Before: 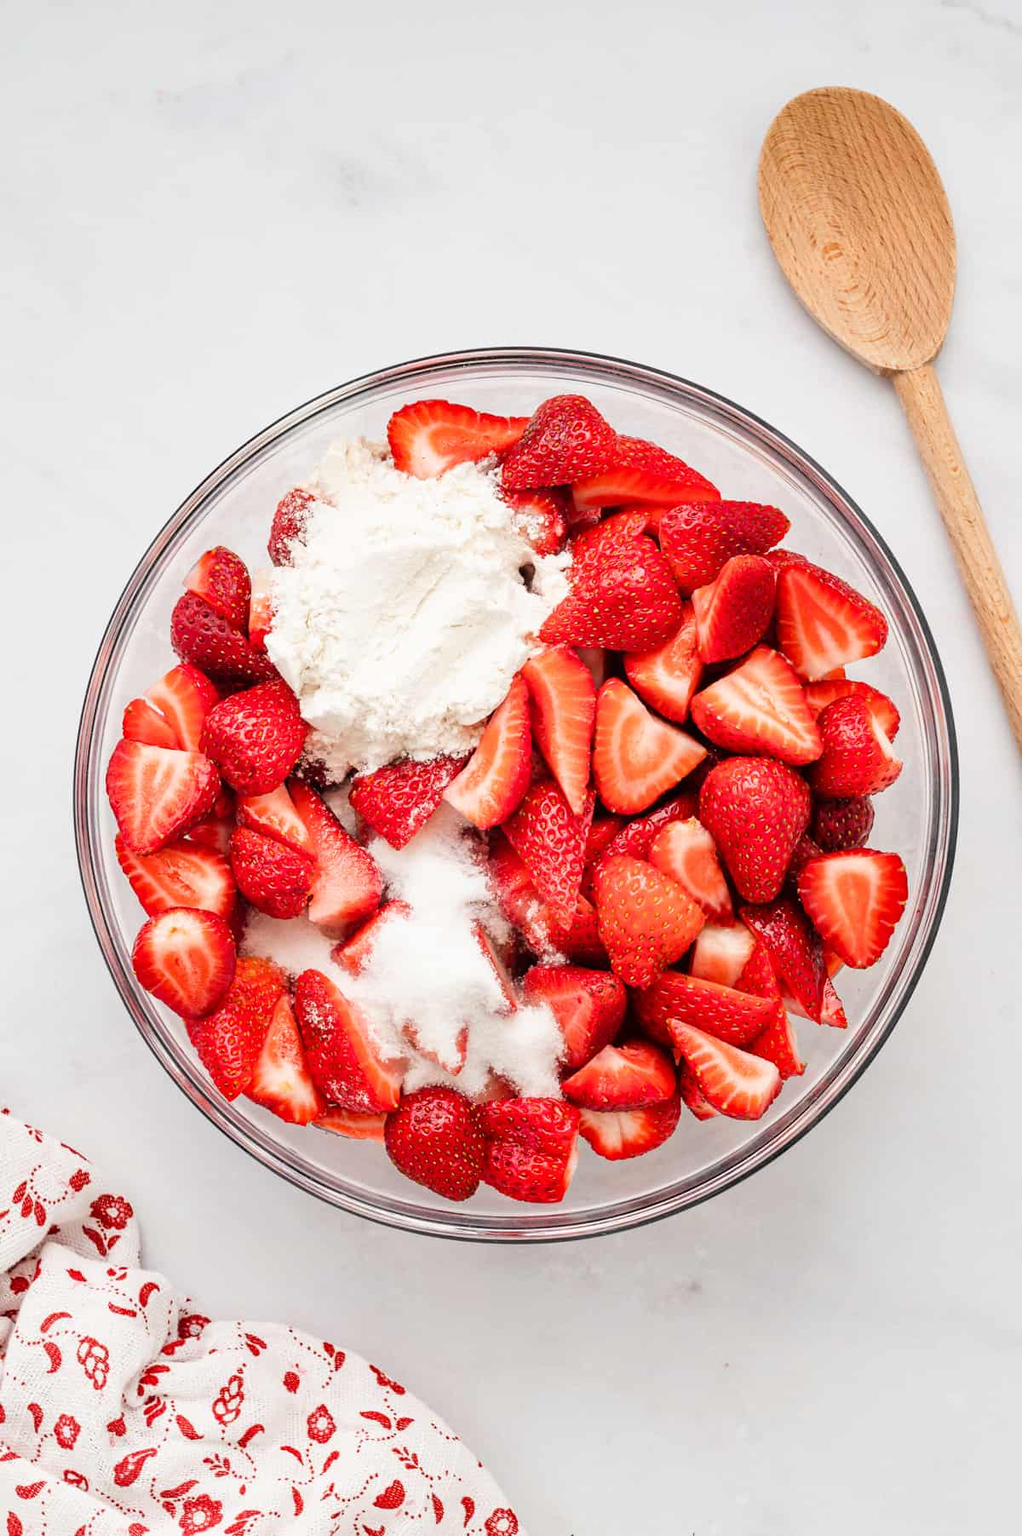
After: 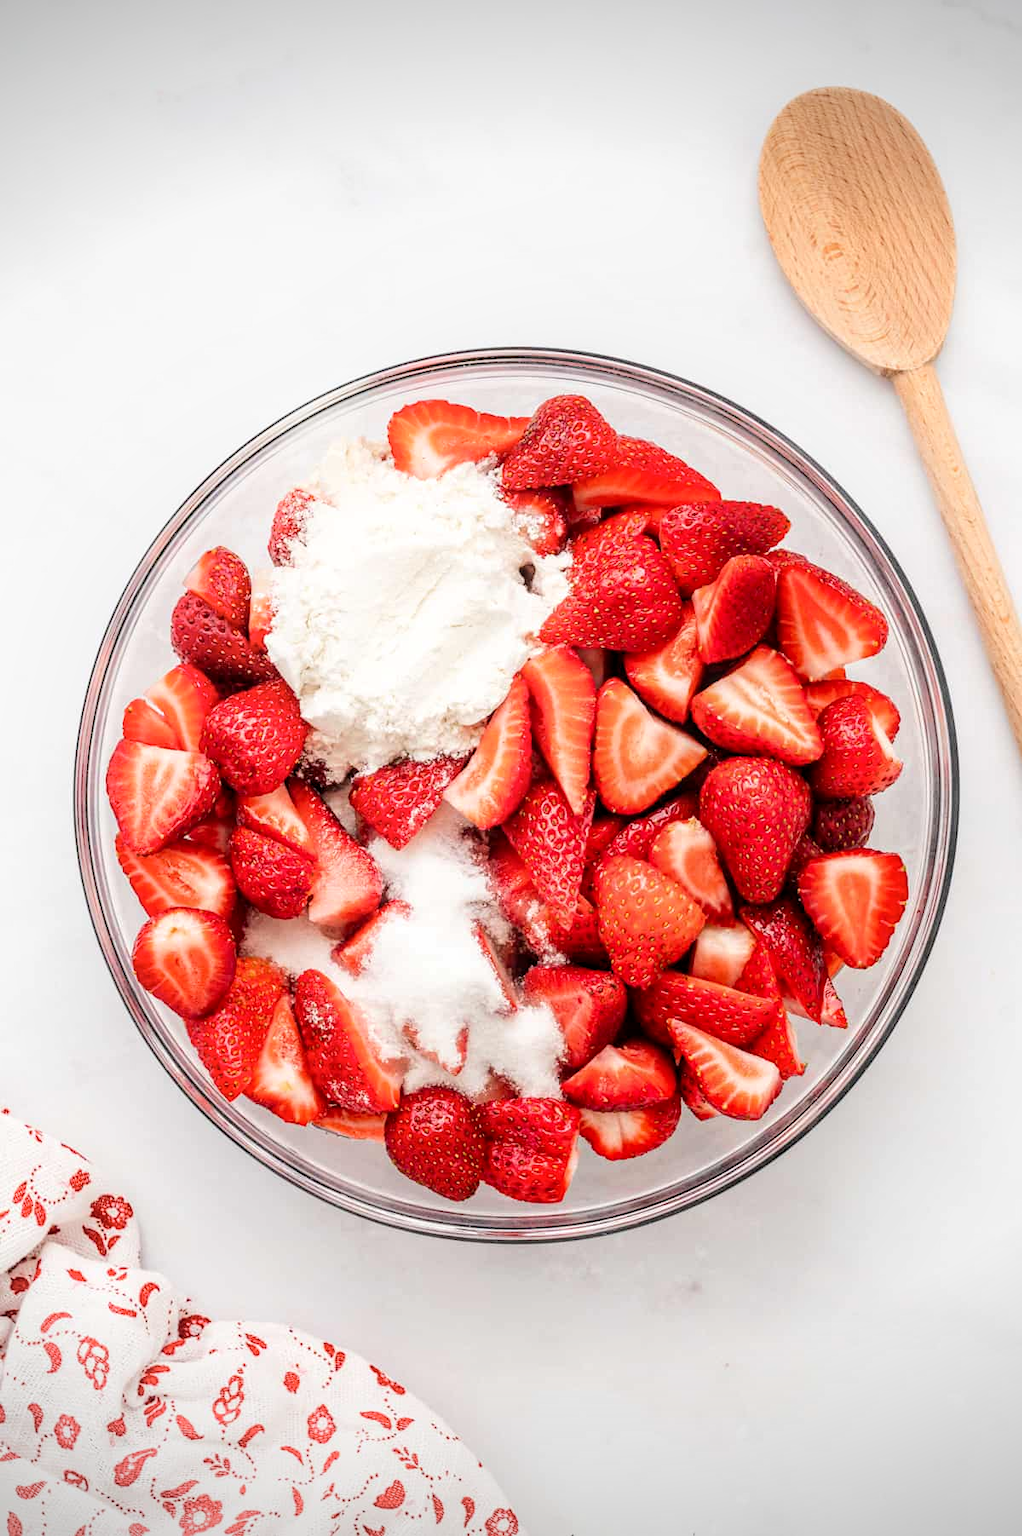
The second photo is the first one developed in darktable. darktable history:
shadows and highlights: shadows -22.47, highlights 46.8, soften with gaussian
vignetting: fall-off start 97.18%, width/height ratio 1.183
local contrast: on, module defaults
